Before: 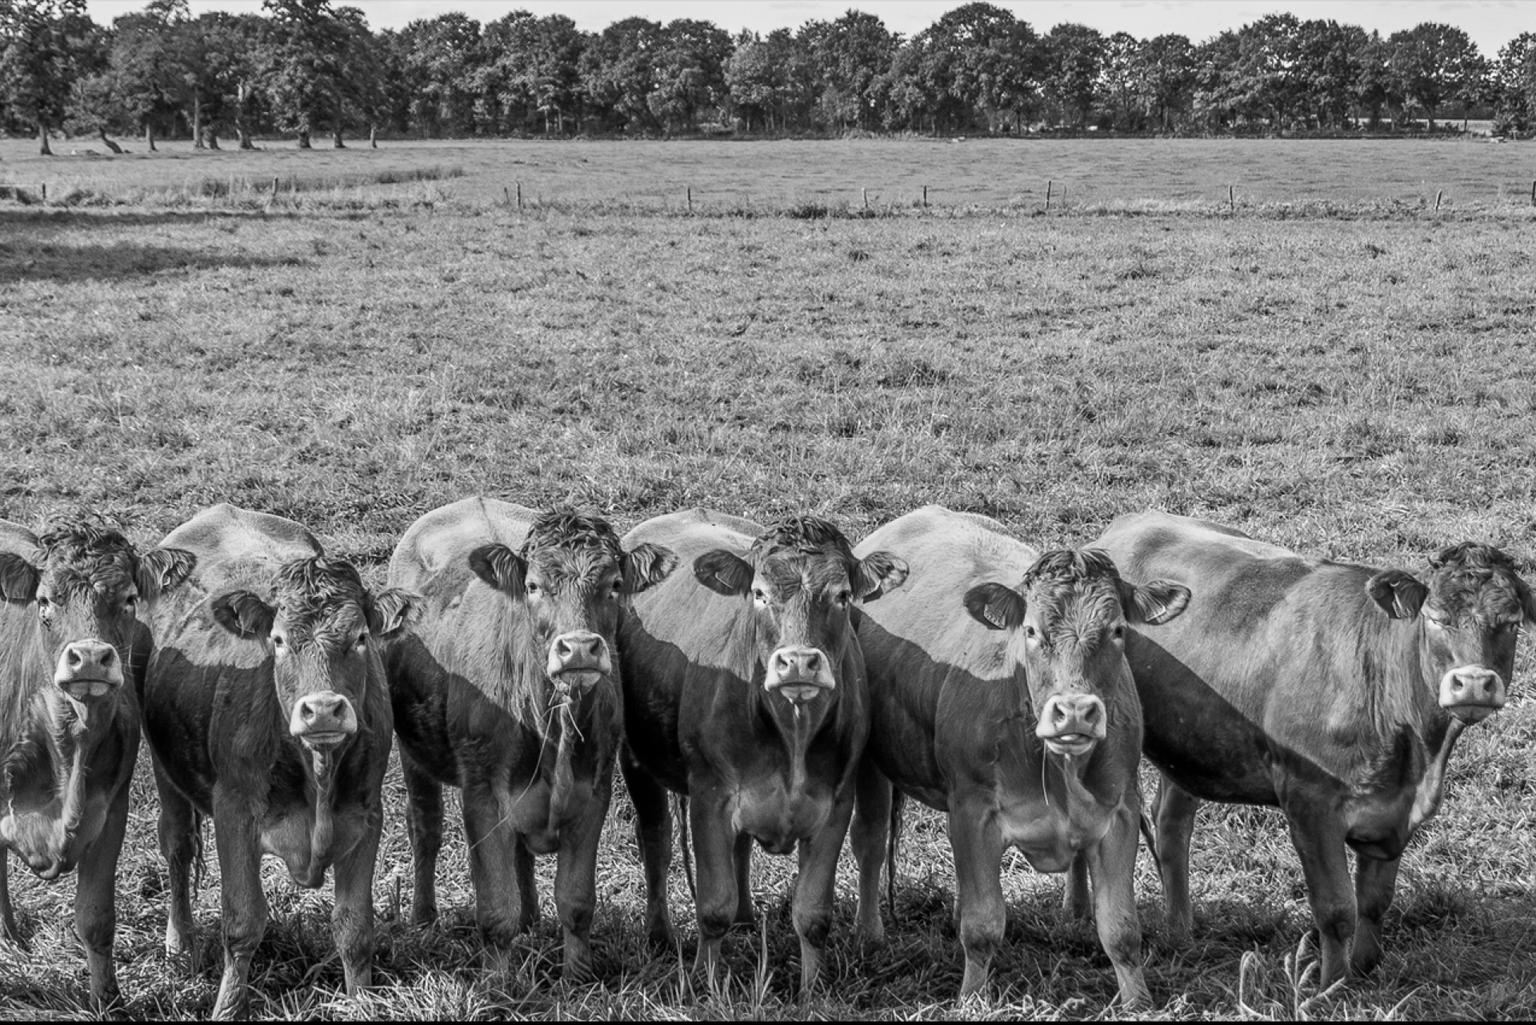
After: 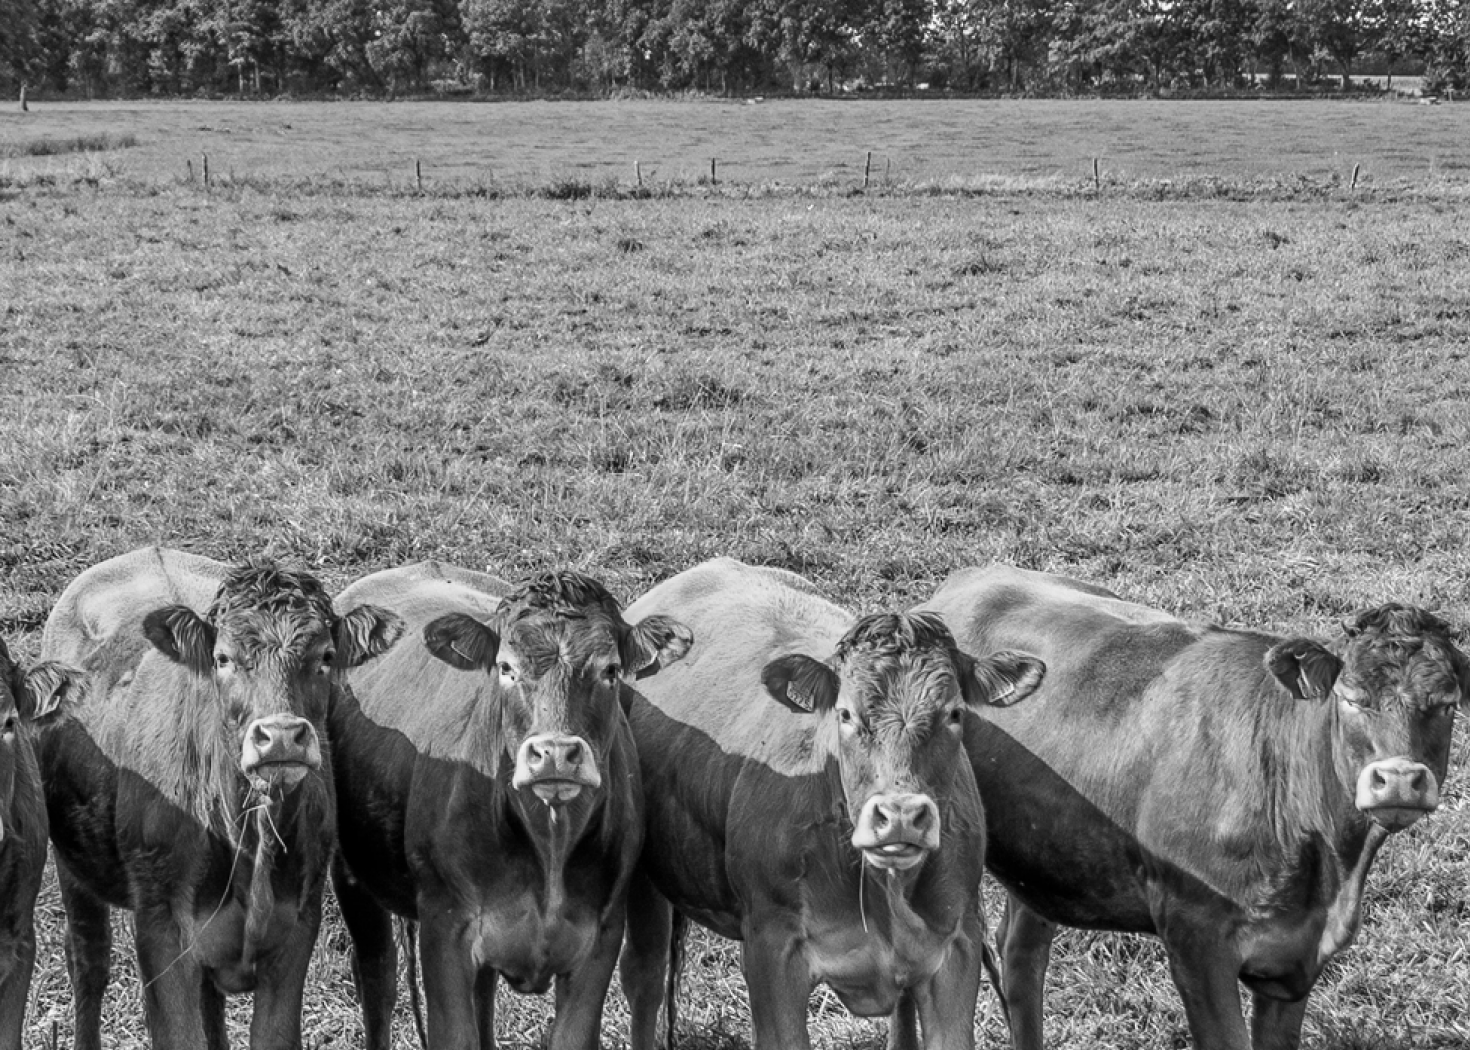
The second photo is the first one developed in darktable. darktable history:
crop: left 23.095%, top 5.827%, bottom 11.854%
tone equalizer: -7 EV 0.13 EV, smoothing diameter 25%, edges refinement/feathering 10, preserve details guided filter
